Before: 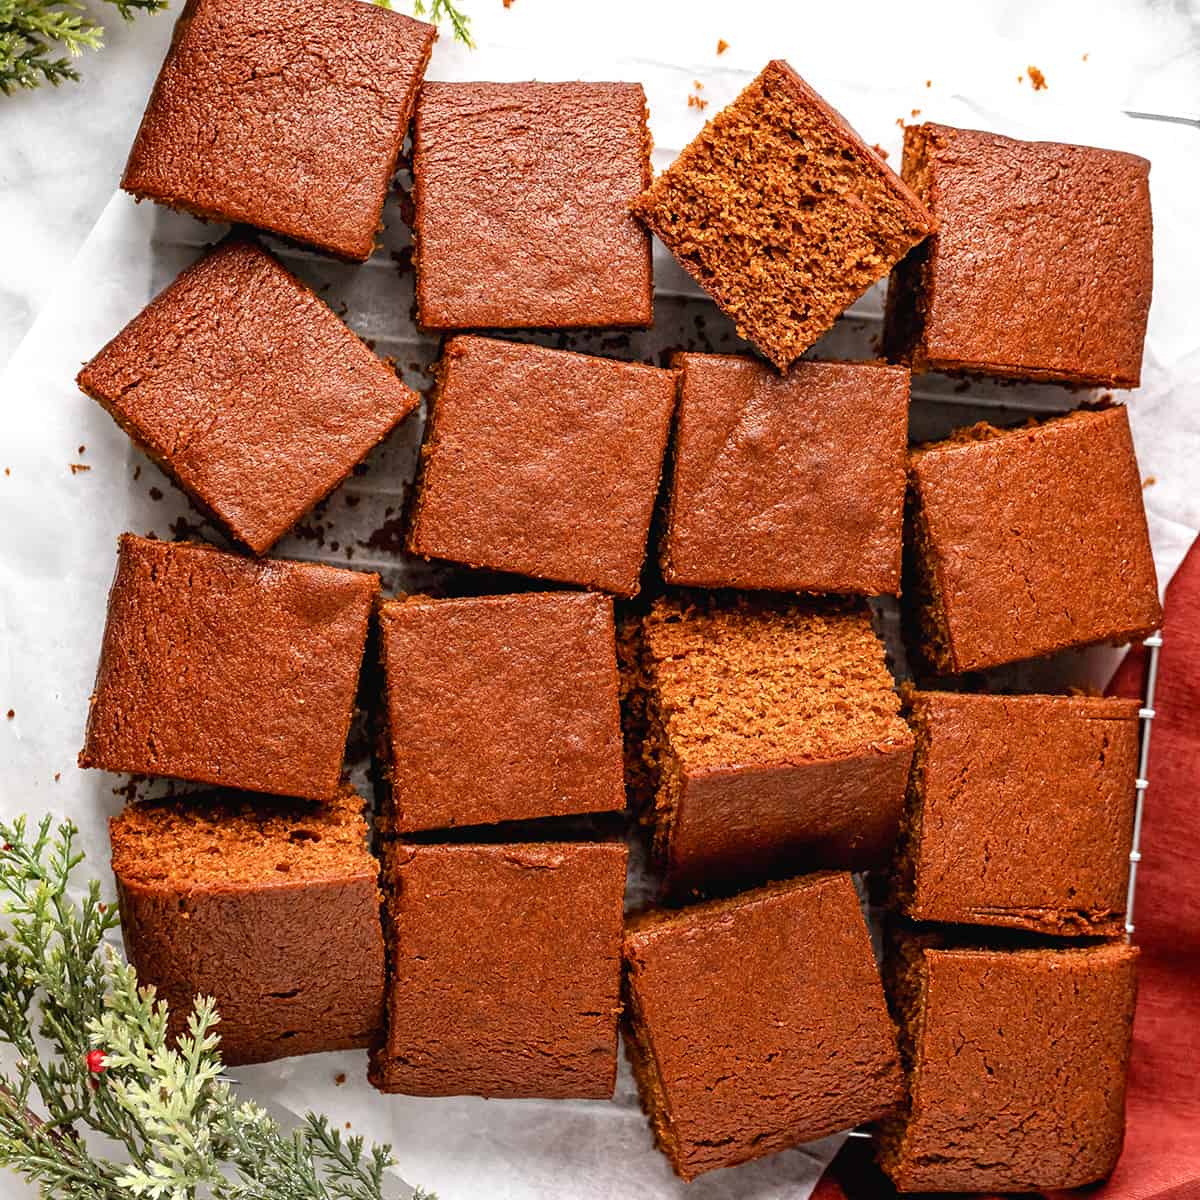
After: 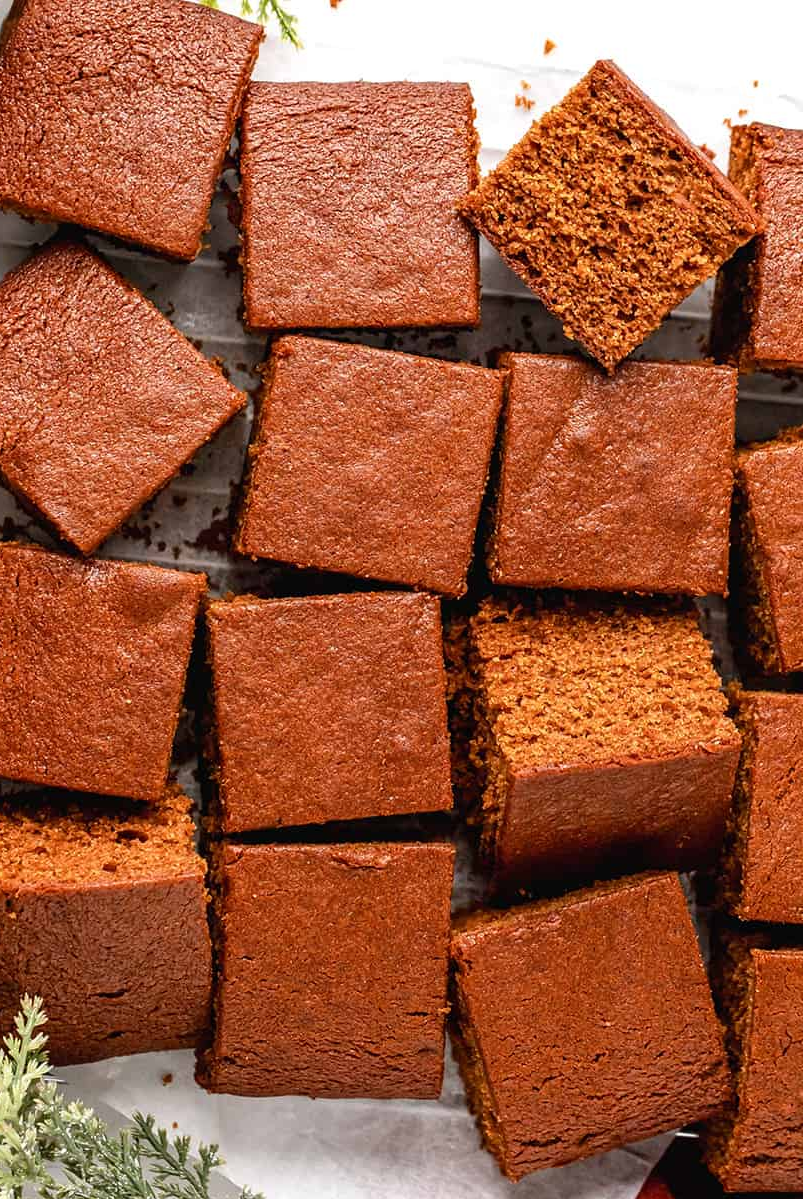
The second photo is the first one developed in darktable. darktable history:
crop and rotate: left 14.449%, right 18.607%
